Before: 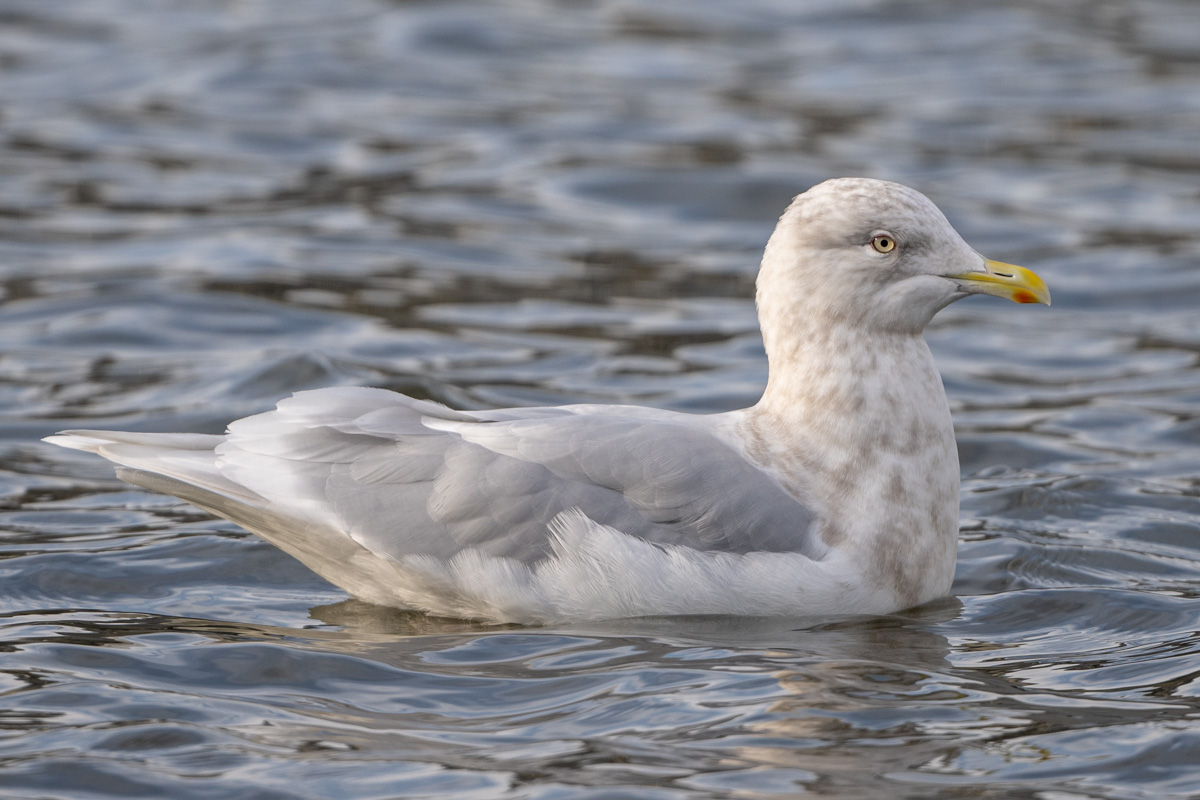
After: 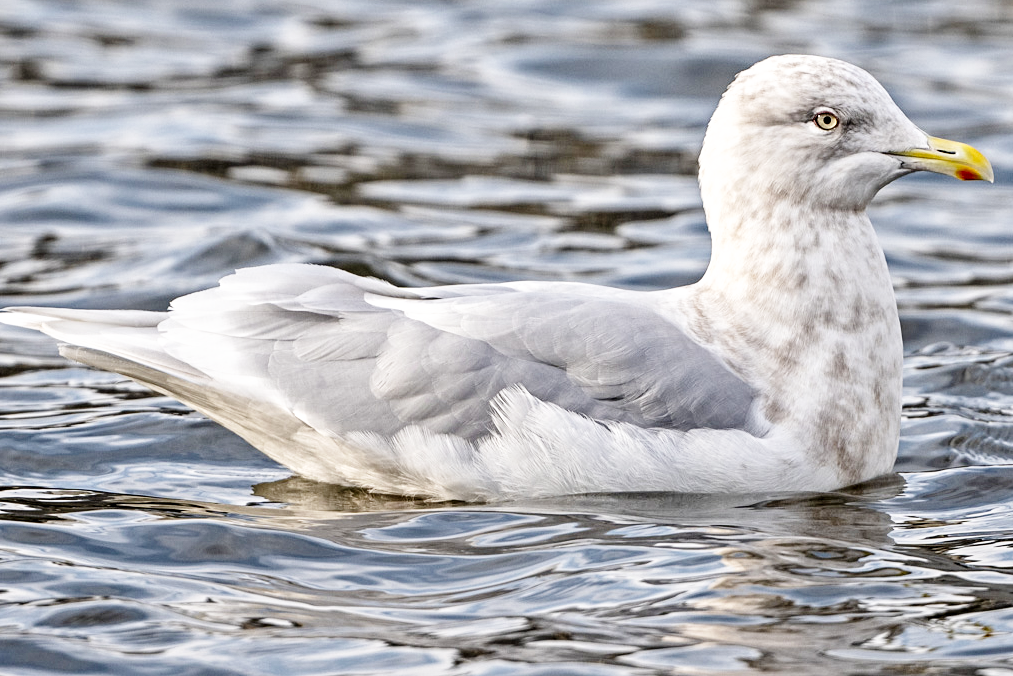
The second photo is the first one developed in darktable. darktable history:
crop and rotate: left 4.832%, top 15.465%, right 10.692%
base curve: curves: ch0 [(0, 0) (0.008, 0.007) (0.022, 0.029) (0.048, 0.089) (0.092, 0.197) (0.191, 0.399) (0.275, 0.534) (0.357, 0.65) (0.477, 0.78) (0.542, 0.833) (0.799, 0.973) (1, 1)], preserve colors none
contrast equalizer: y [[0.5, 0.542, 0.583, 0.625, 0.667, 0.708], [0.5 ×6], [0.5 ×6], [0 ×6], [0 ×6]]
shadows and highlights: shadows 37.72, highlights -27.34, soften with gaussian
